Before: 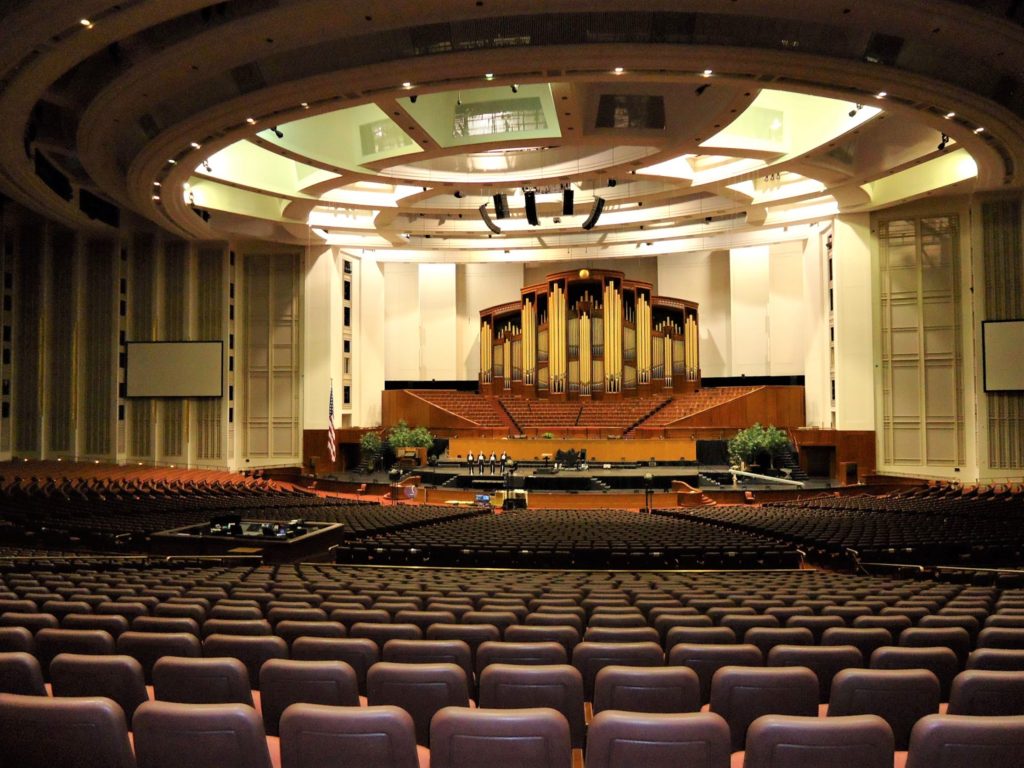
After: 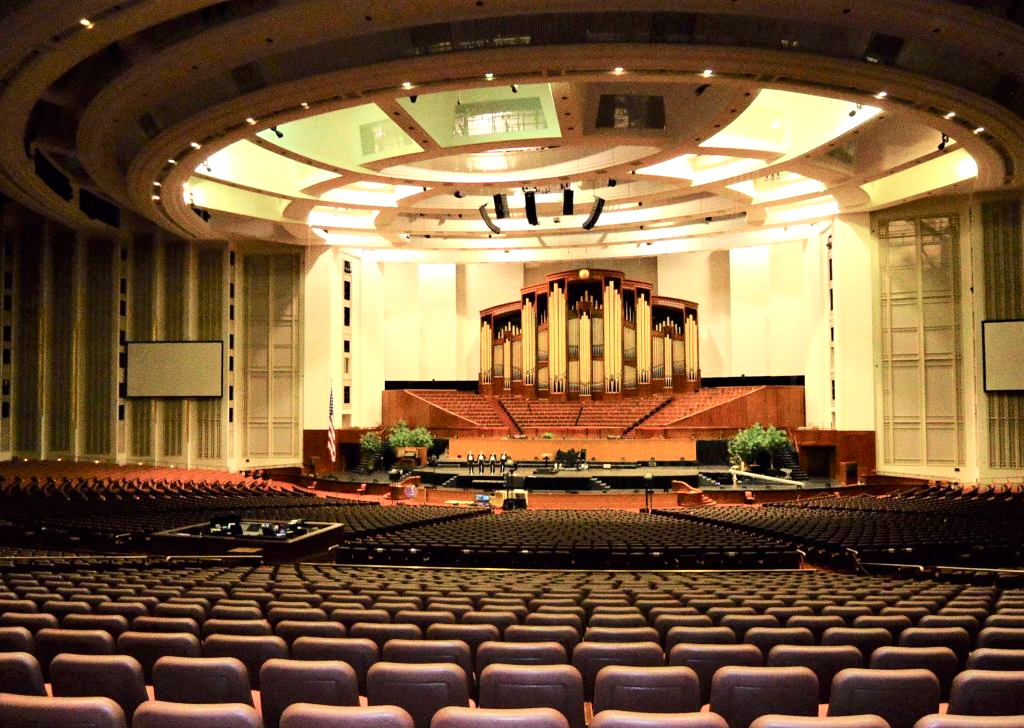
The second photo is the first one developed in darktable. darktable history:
crop and rotate: top 0%, bottom 5.097%
tone curve: curves: ch0 [(0, 0) (0.035, 0.017) (0.131, 0.108) (0.279, 0.279) (0.476, 0.554) (0.617, 0.693) (0.704, 0.77) (0.801, 0.854) (0.895, 0.927) (1, 0.976)]; ch1 [(0, 0) (0.318, 0.278) (0.444, 0.427) (0.493, 0.493) (0.537, 0.547) (0.594, 0.616) (0.746, 0.764) (1, 1)]; ch2 [(0, 0) (0.316, 0.292) (0.381, 0.37) (0.423, 0.448) (0.476, 0.482) (0.502, 0.498) (0.529, 0.532) (0.583, 0.608) (0.639, 0.657) (0.7, 0.7) (0.861, 0.808) (1, 0.951)], color space Lab, independent channels, preserve colors none
grain: coarseness 0.47 ISO
exposure: exposure 0.515 EV, compensate highlight preservation false
